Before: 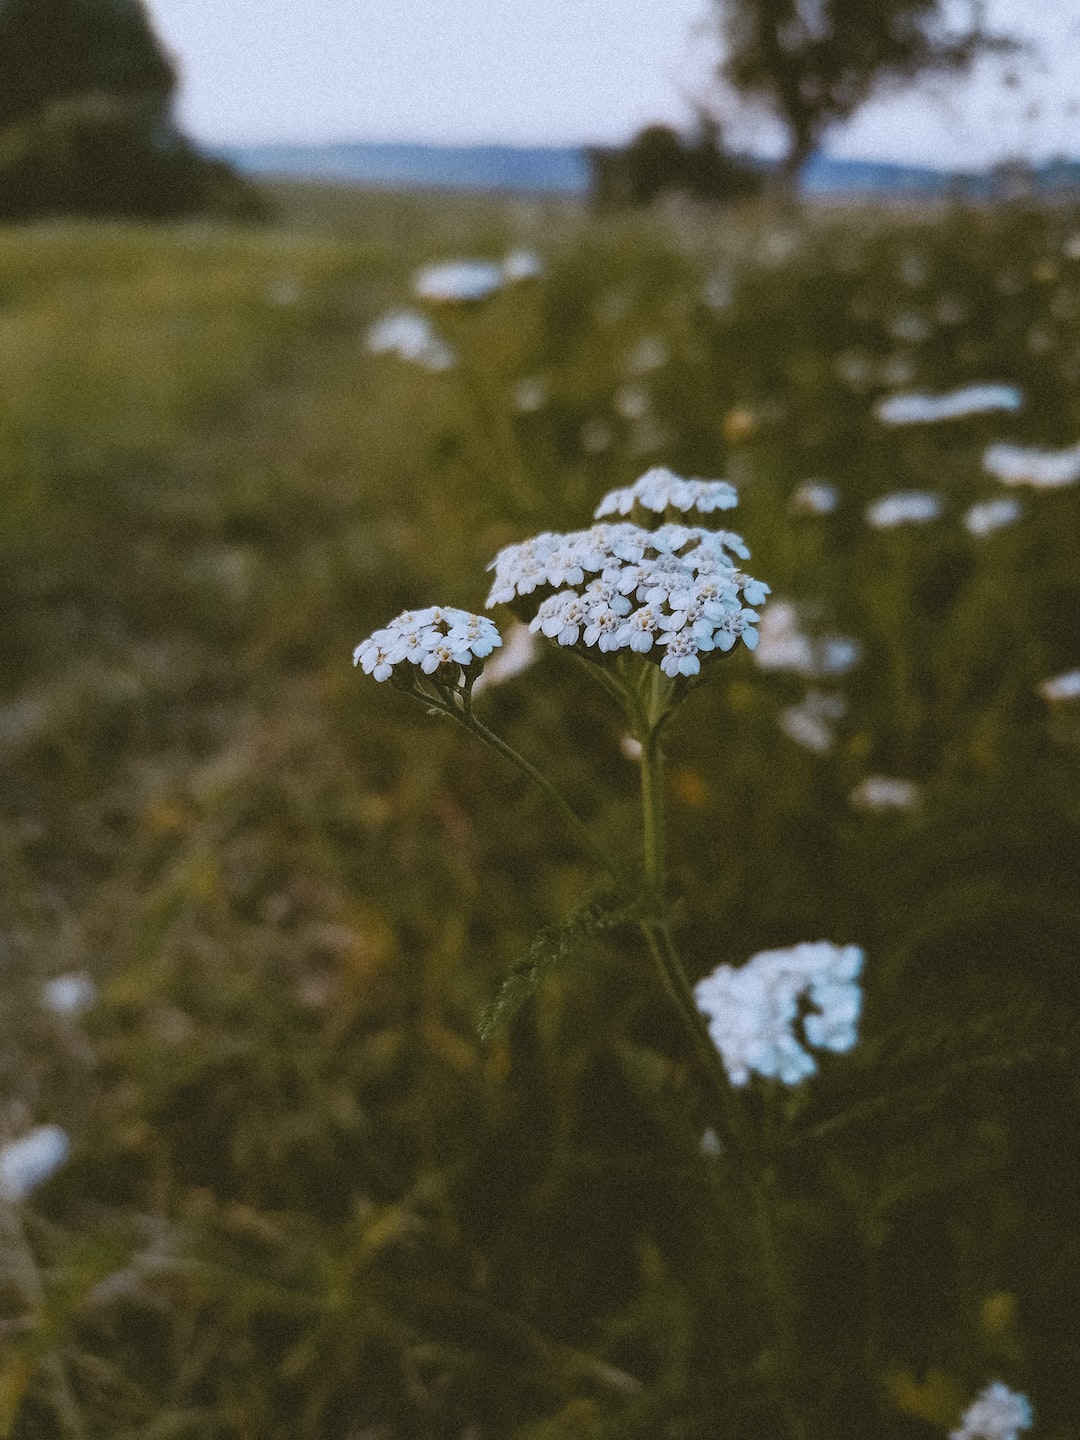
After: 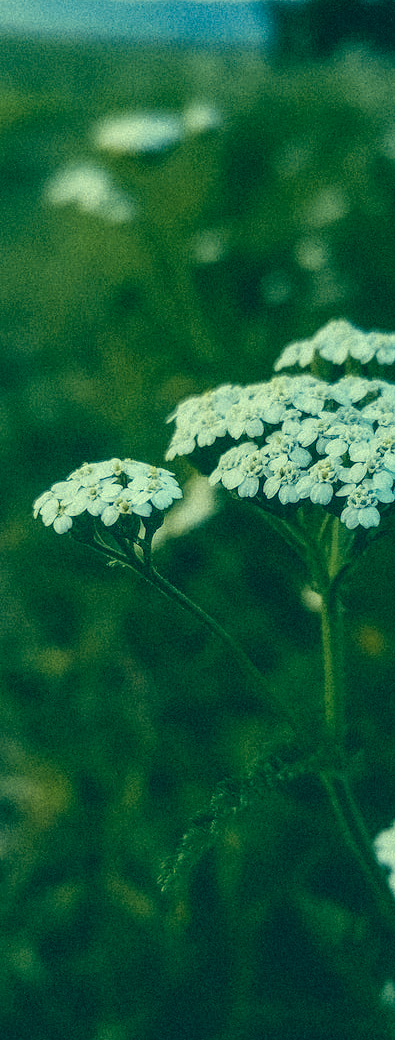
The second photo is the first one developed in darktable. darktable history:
local contrast: detail 154%
contrast brightness saturation: contrast 0.014, saturation -0.06
crop and rotate: left 29.653%, top 10.323%, right 33.743%, bottom 17.412%
color correction: highlights a* -16.15, highlights b* 39.97, shadows a* -39.46, shadows b* -25.66
contrast equalizer: y [[0.5, 0.486, 0.447, 0.446, 0.489, 0.5], [0.5 ×6], [0.5 ×6], [0 ×6], [0 ×6]]
